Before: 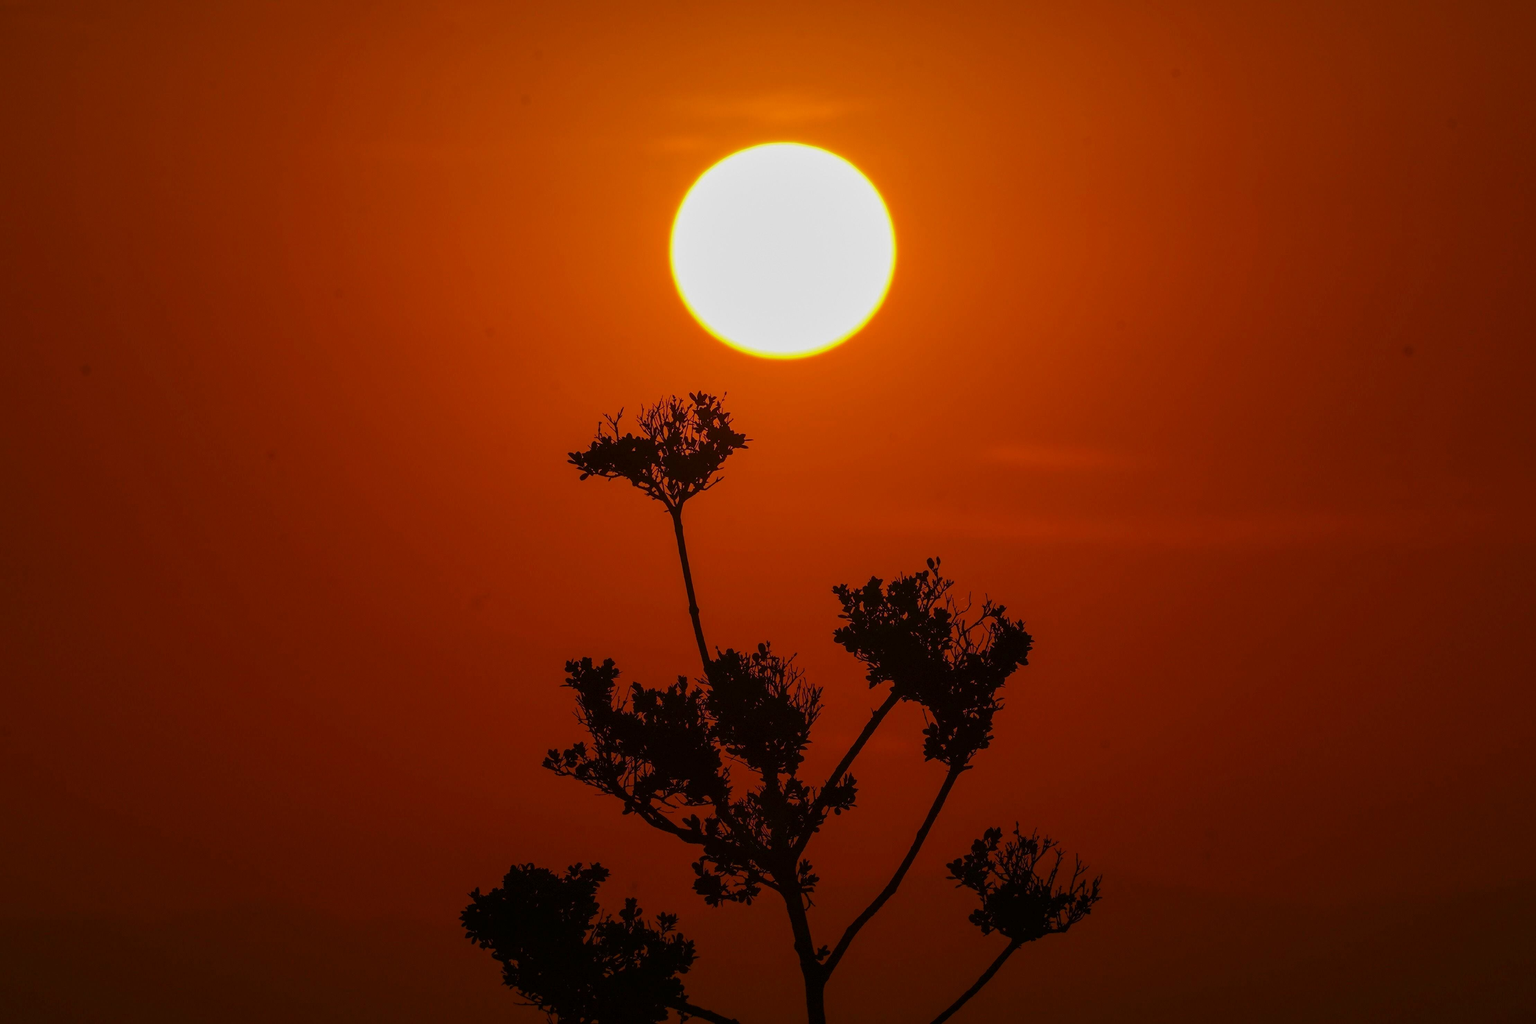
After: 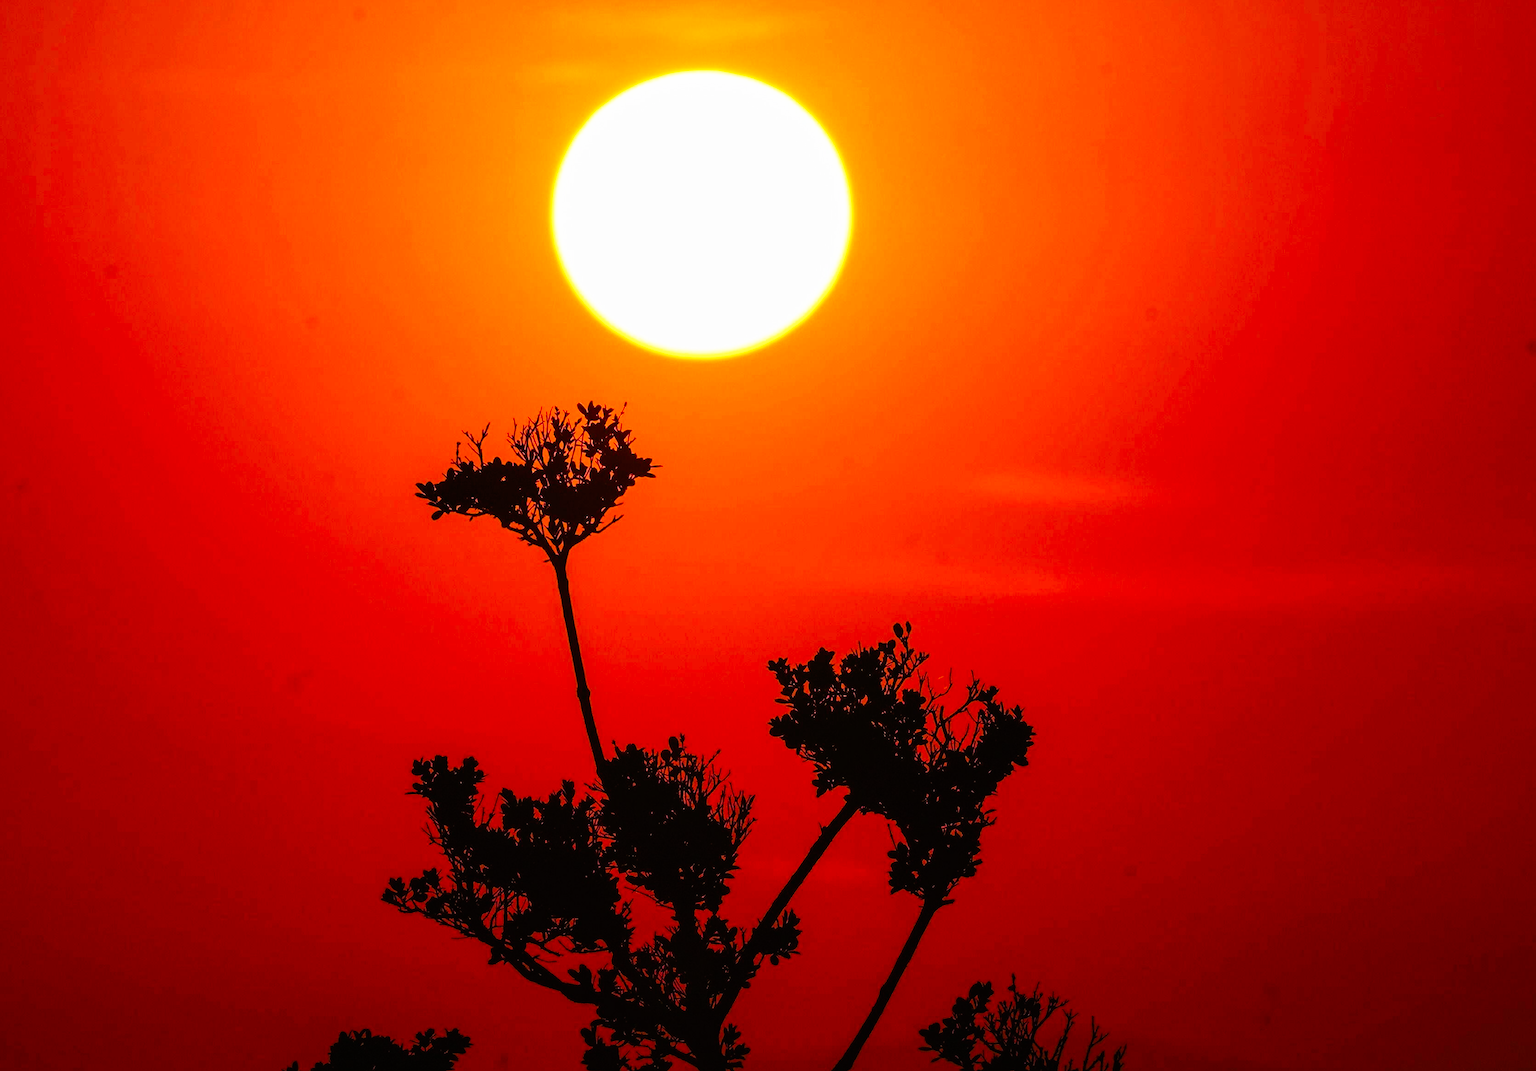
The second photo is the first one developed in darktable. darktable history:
crop: left 16.649%, top 8.764%, right 8.167%, bottom 12.596%
base curve: curves: ch0 [(0, 0) (0.007, 0.004) (0.027, 0.03) (0.046, 0.07) (0.207, 0.54) (0.442, 0.872) (0.673, 0.972) (1, 1)], preserve colors none
